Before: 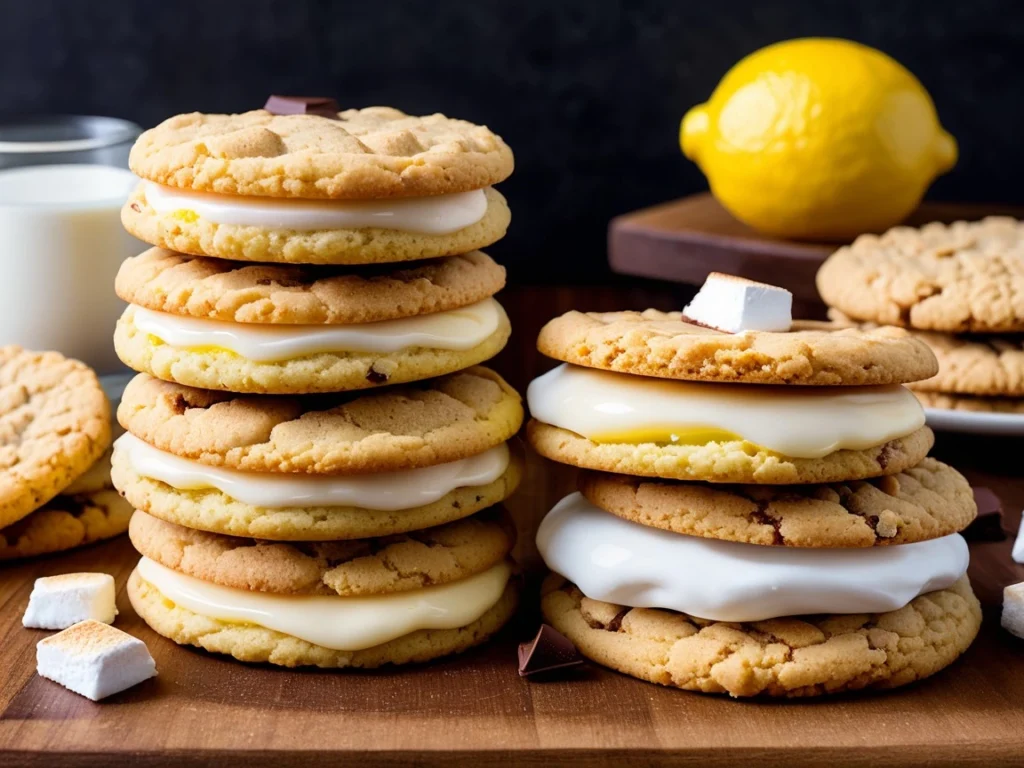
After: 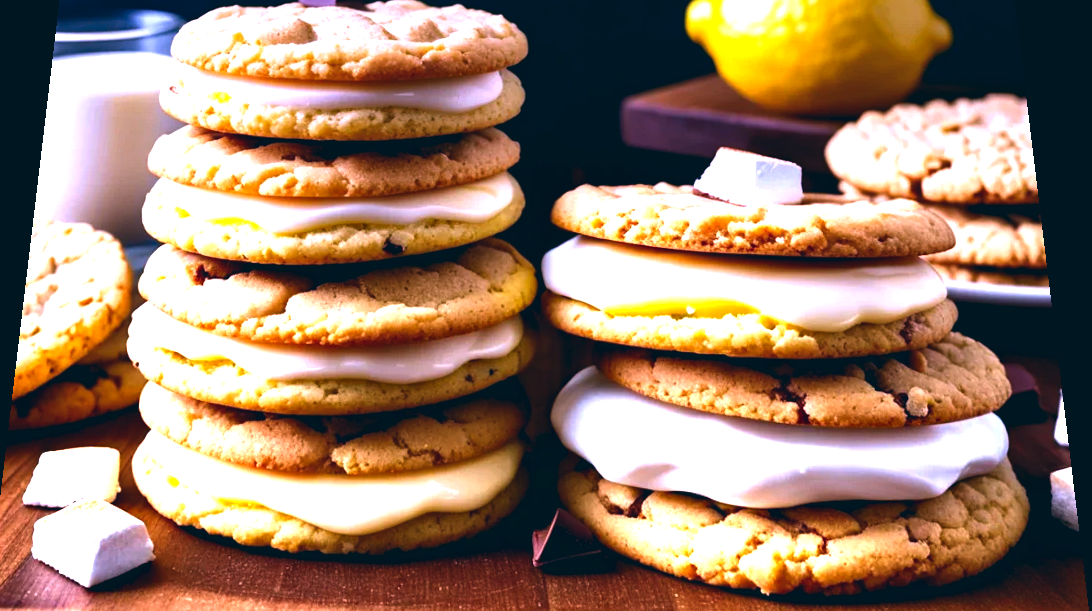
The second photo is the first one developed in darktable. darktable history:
color balance: lift [1.016, 0.983, 1, 1.017], gamma [0.958, 1, 1, 1], gain [0.981, 1.007, 0.993, 1.002], input saturation 118.26%, contrast 13.43%, contrast fulcrum 21.62%, output saturation 82.76%
contrast brightness saturation: brightness -0.2, saturation 0.08
haze removal: compatibility mode true, adaptive false
crop and rotate: left 1.814%, top 12.818%, right 0.25%, bottom 9.225%
graduated density: hue 238.83°, saturation 50%
white balance: red 1.066, blue 1.119
rotate and perspective: rotation 0.128°, lens shift (vertical) -0.181, lens shift (horizontal) -0.044, shear 0.001, automatic cropping off
exposure: black level correction 0, exposure 1.1 EV, compensate exposure bias true, compensate highlight preservation false
